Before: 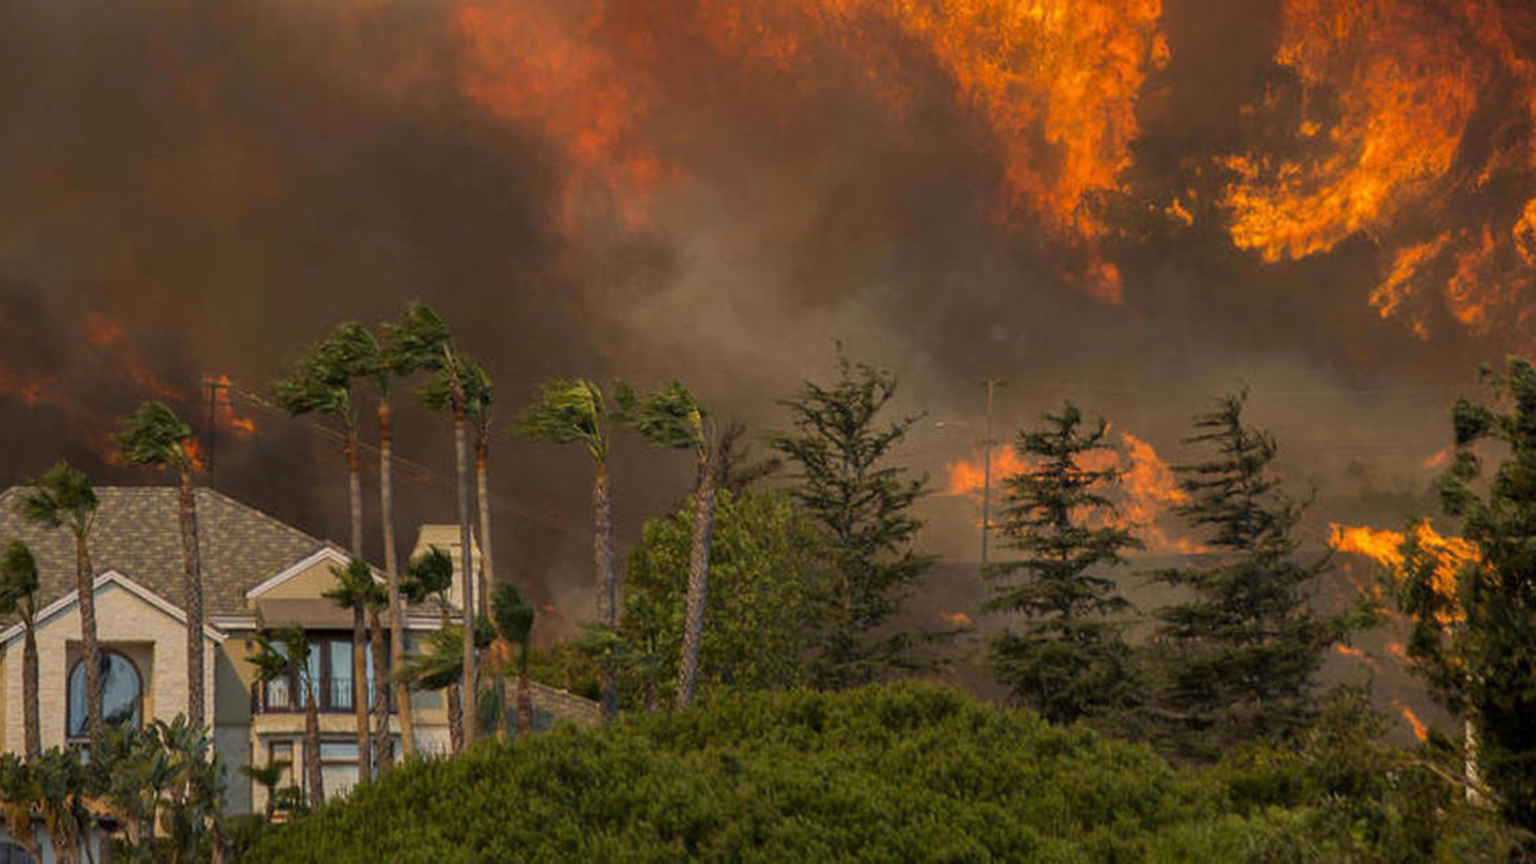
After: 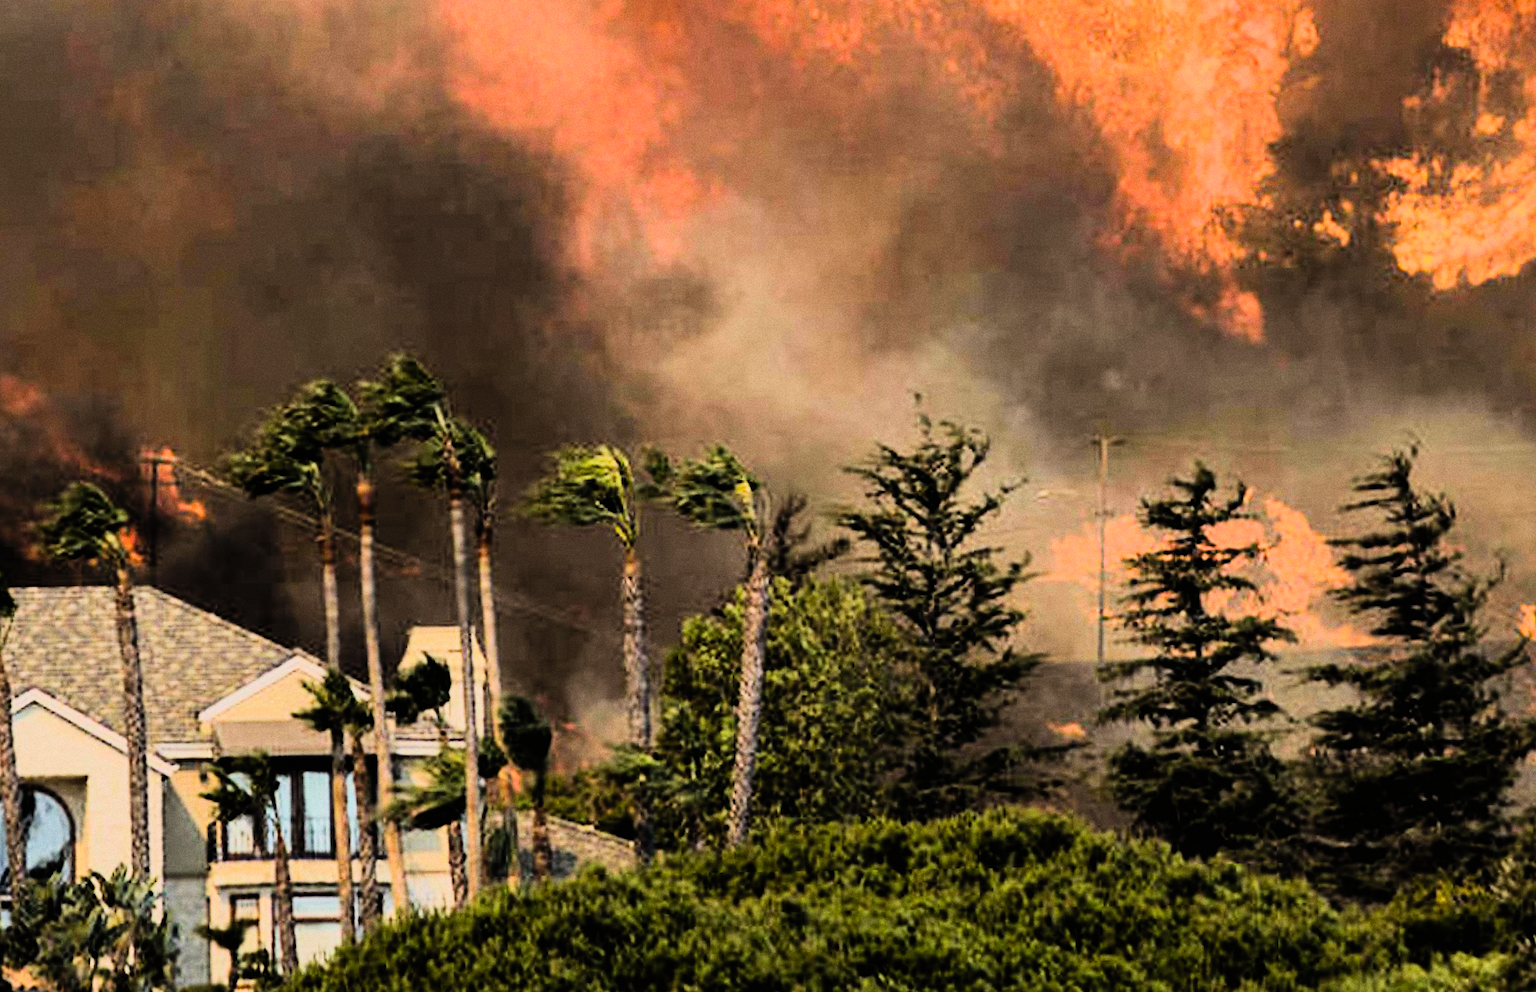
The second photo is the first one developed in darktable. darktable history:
crop and rotate: angle 1°, left 4.281%, top 0.642%, right 11.383%, bottom 2.486%
filmic rgb: black relative exposure -9.22 EV, white relative exposure 6.77 EV, hardness 3.07, contrast 1.05
contrast brightness saturation: contrast 0.2, brightness 0.16, saturation 0.22
exposure: compensate highlight preservation false
rgb curve: curves: ch0 [(0, 0) (0.21, 0.15) (0.24, 0.21) (0.5, 0.75) (0.75, 0.96) (0.89, 0.99) (1, 1)]; ch1 [(0, 0.02) (0.21, 0.13) (0.25, 0.2) (0.5, 0.67) (0.75, 0.9) (0.89, 0.97) (1, 1)]; ch2 [(0, 0.02) (0.21, 0.13) (0.25, 0.2) (0.5, 0.67) (0.75, 0.9) (0.89, 0.97) (1, 1)], compensate middle gray true
sharpen: radius 1, threshold 1
grain: on, module defaults
